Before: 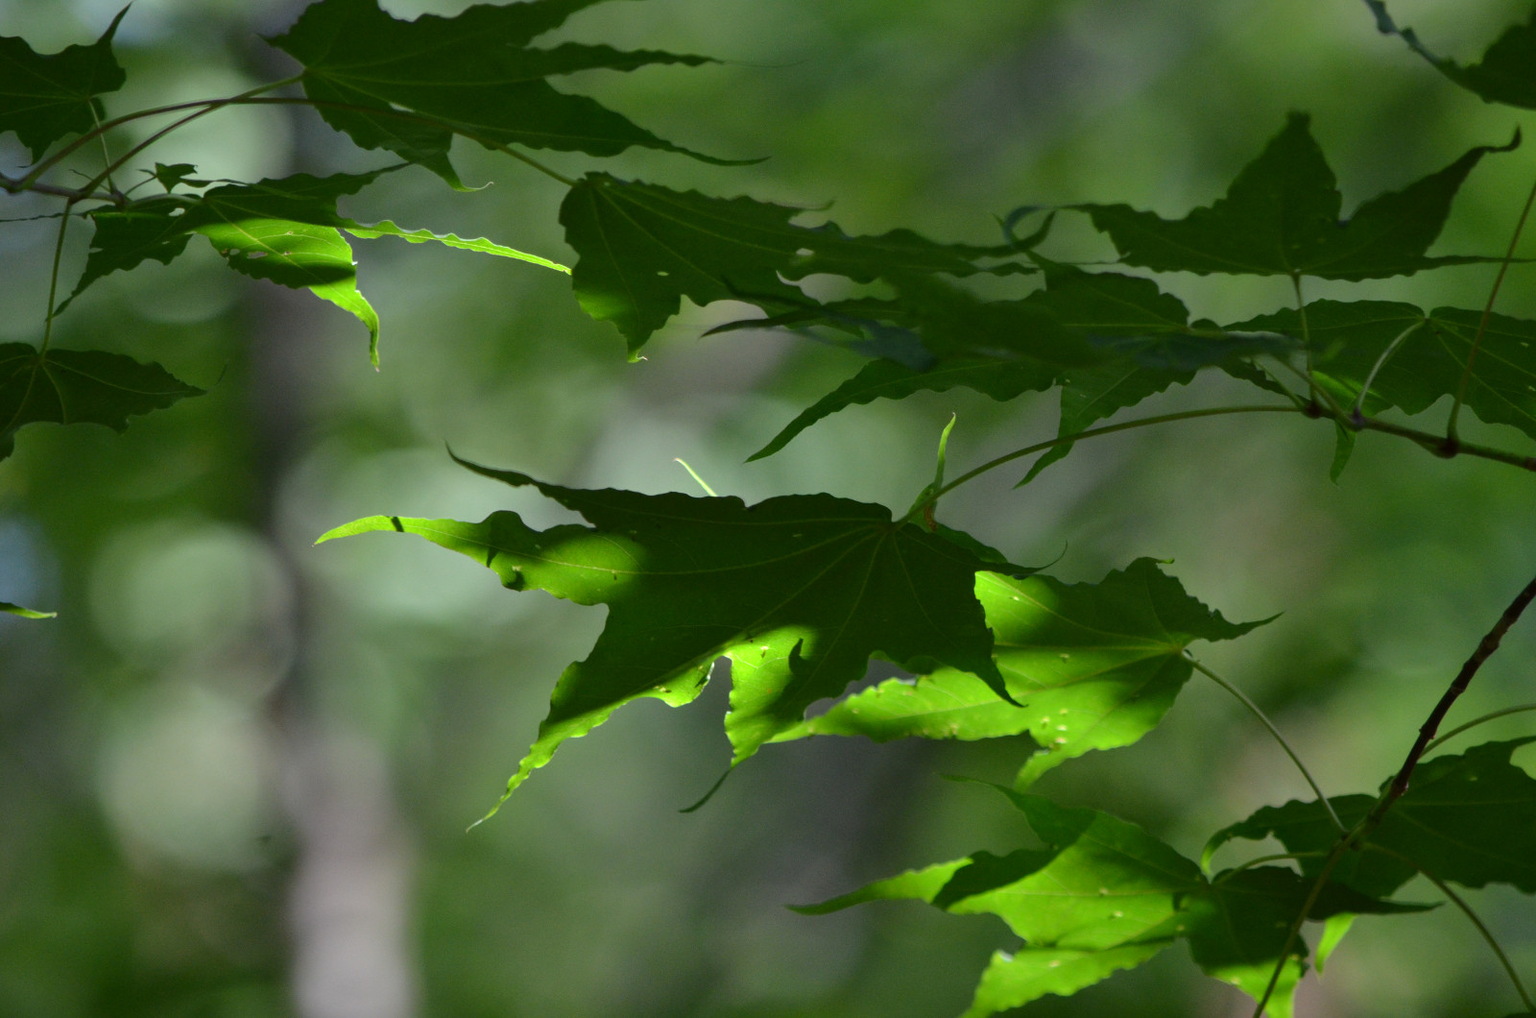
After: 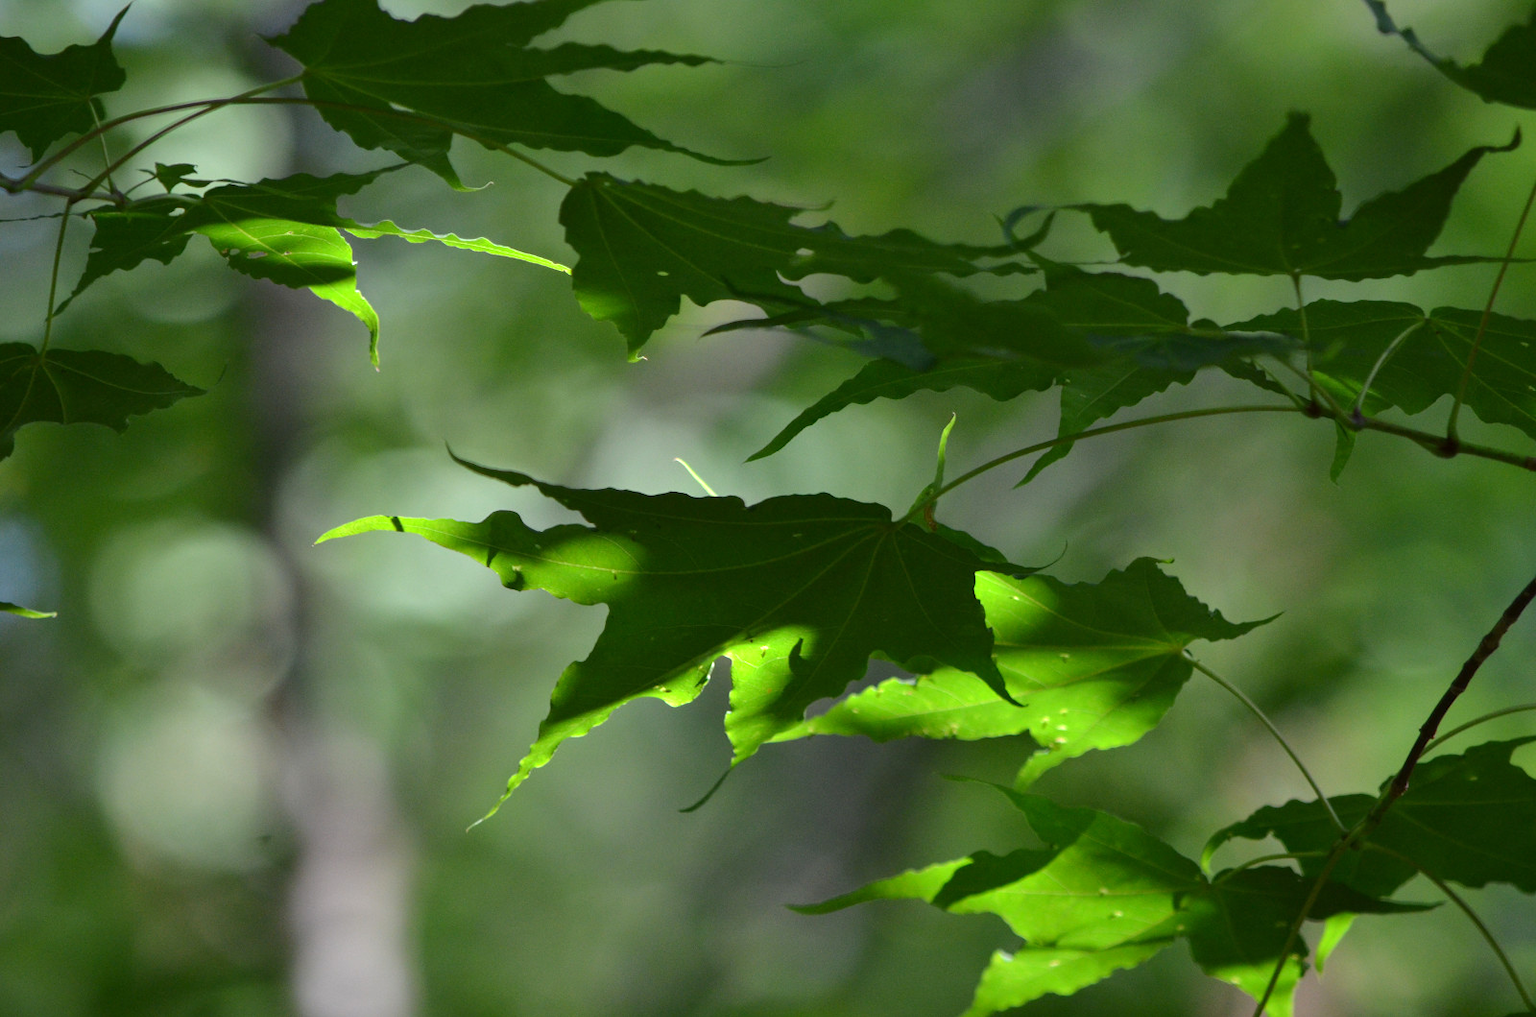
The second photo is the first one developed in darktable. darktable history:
exposure: exposure 0.294 EV, compensate highlight preservation false
